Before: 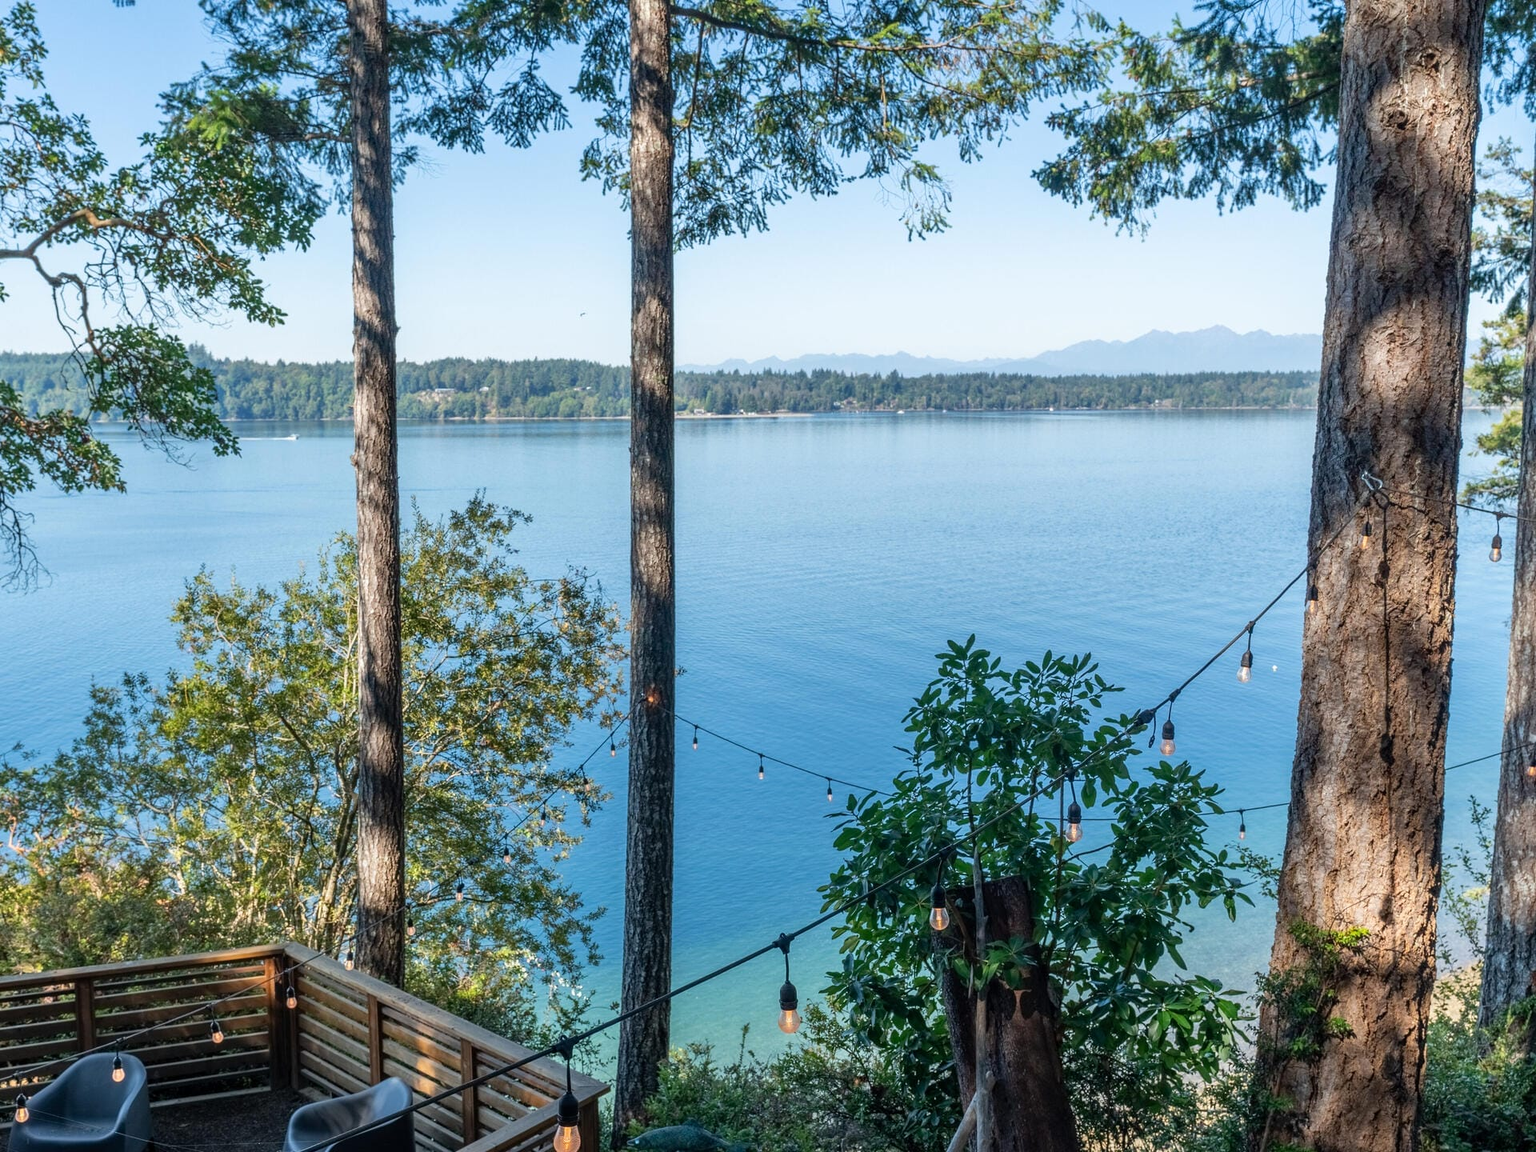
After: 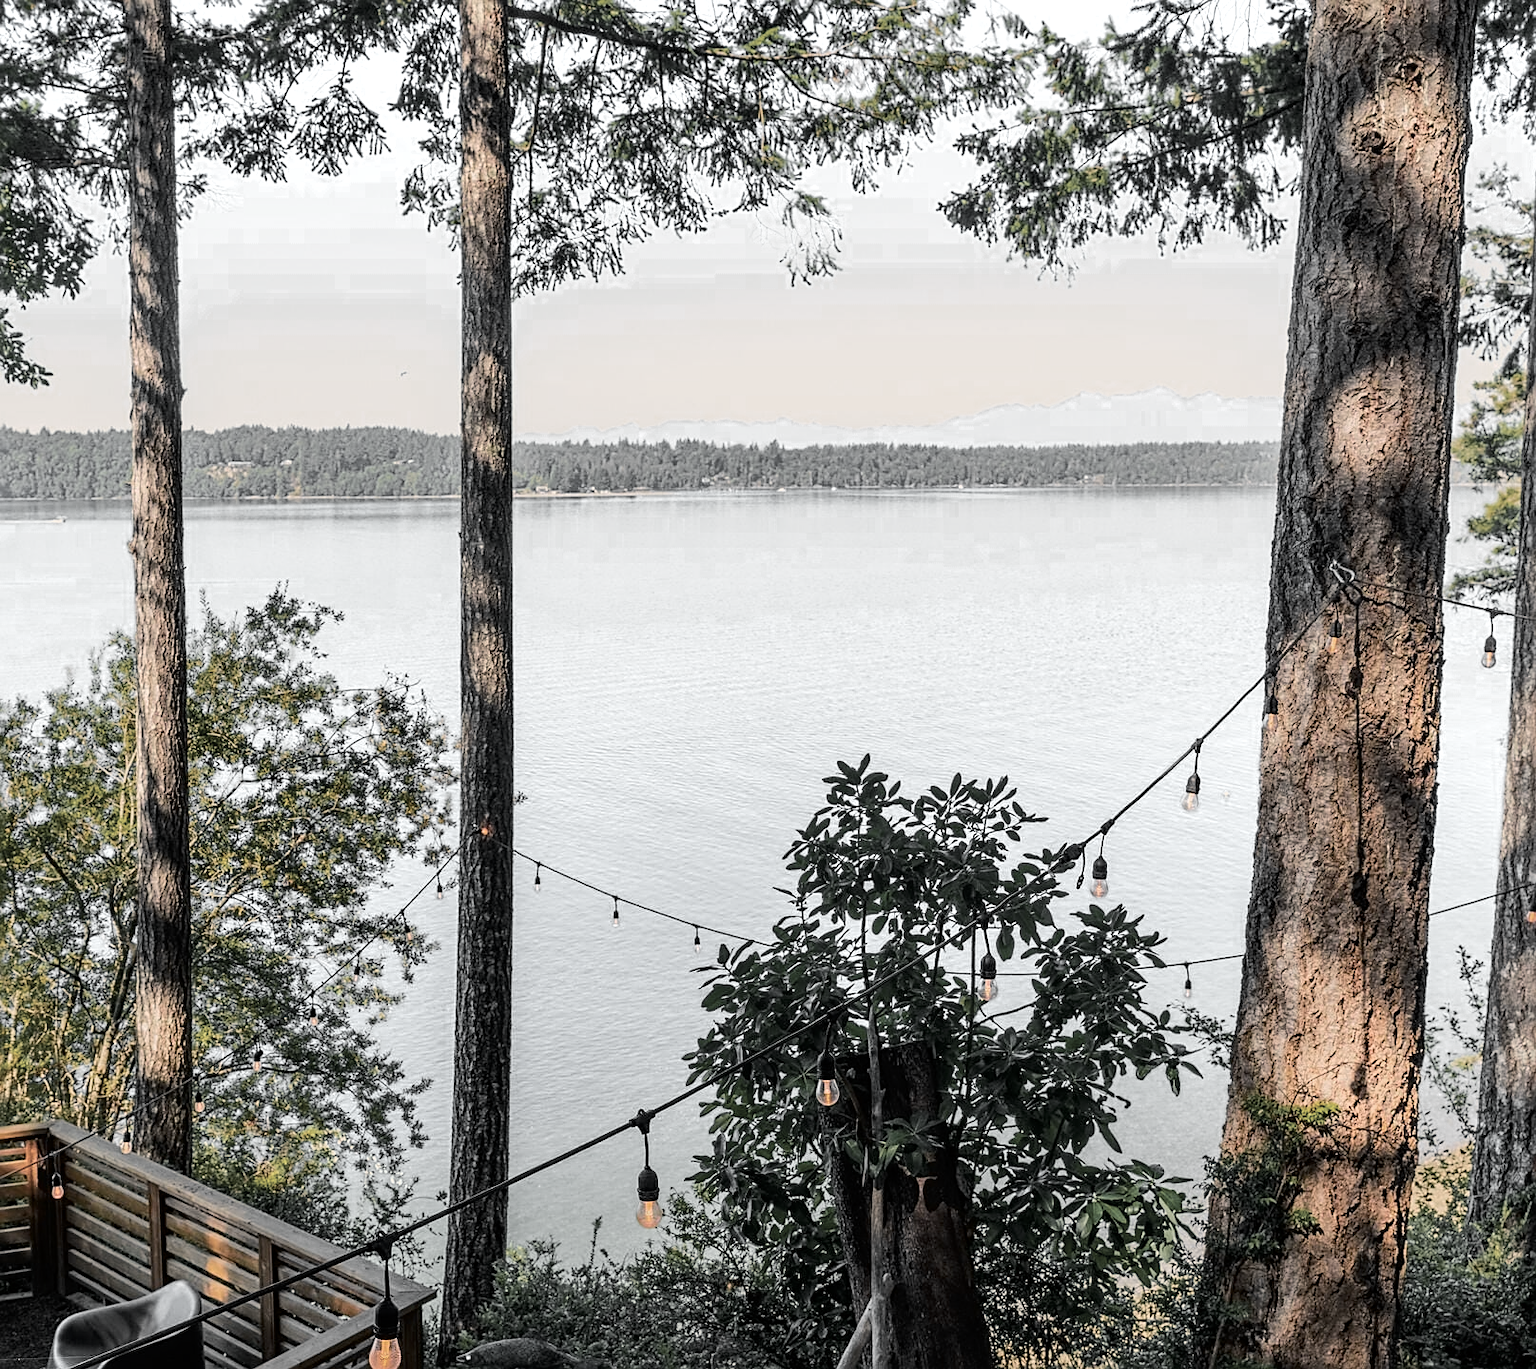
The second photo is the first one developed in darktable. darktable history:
tone curve: curves: ch0 [(0, 0) (0.068, 0.031) (0.175, 0.132) (0.337, 0.304) (0.498, 0.511) (0.748, 0.762) (0.993, 0.954)]; ch1 [(0, 0) (0.294, 0.184) (0.359, 0.34) (0.362, 0.35) (0.43, 0.41) (0.476, 0.457) (0.499, 0.5) (0.529, 0.523) (0.677, 0.762) (1, 1)]; ch2 [(0, 0) (0.431, 0.419) (0.495, 0.502) (0.524, 0.534) (0.557, 0.56) (0.634, 0.654) (0.728, 0.722) (1, 1)], color space Lab, independent channels, preserve colors none
crop: left 15.845%
color balance rgb: shadows lift › hue 86.47°, highlights gain › chroma 3.695%, highlights gain › hue 57.98°, perceptual saturation grading › global saturation 75.141%, perceptual saturation grading › shadows -30.083%
sharpen: on, module defaults
base curve: curves: ch0 [(0, 0) (0.472, 0.508) (1, 1)], preserve colors none
color zones: curves: ch0 [(0, 0.613) (0.01, 0.613) (0.245, 0.448) (0.498, 0.529) (0.642, 0.665) (0.879, 0.777) (0.99, 0.613)]; ch1 [(0, 0.035) (0.121, 0.189) (0.259, 0.197) (0.415, 0.061) (0.589, 0.022) (0.732, 0.022) (0.857, 0.026) (0.991, 0.053)]
shadows and highlights: radius 332.8, shadows 55.16, highlights -98.99, compress 94.52%, soften with gaussian
